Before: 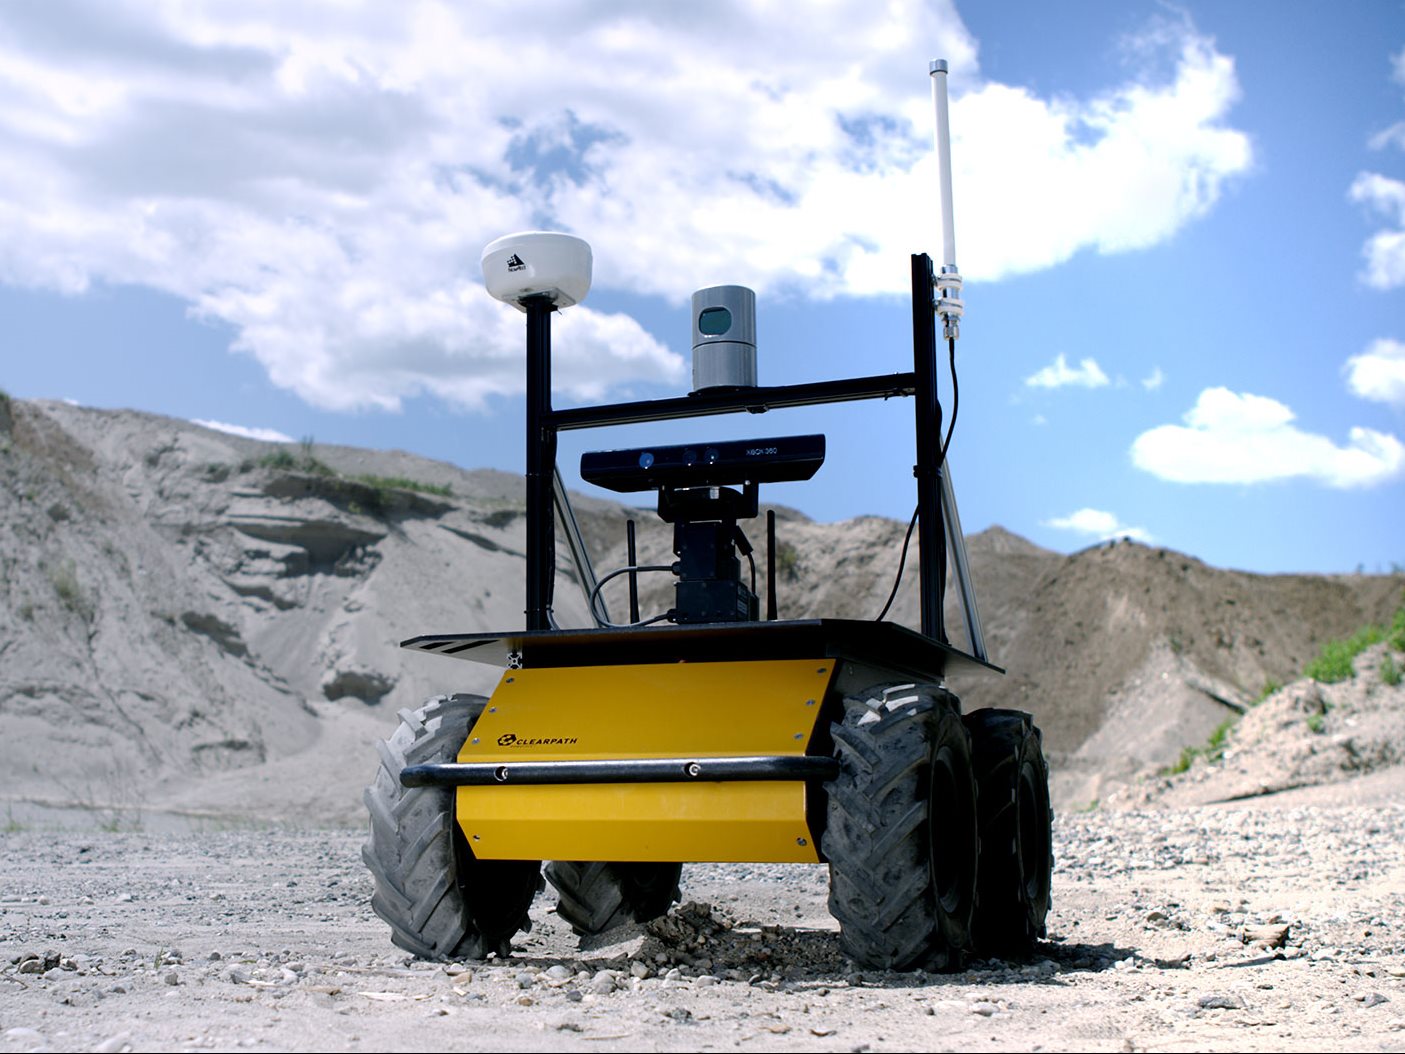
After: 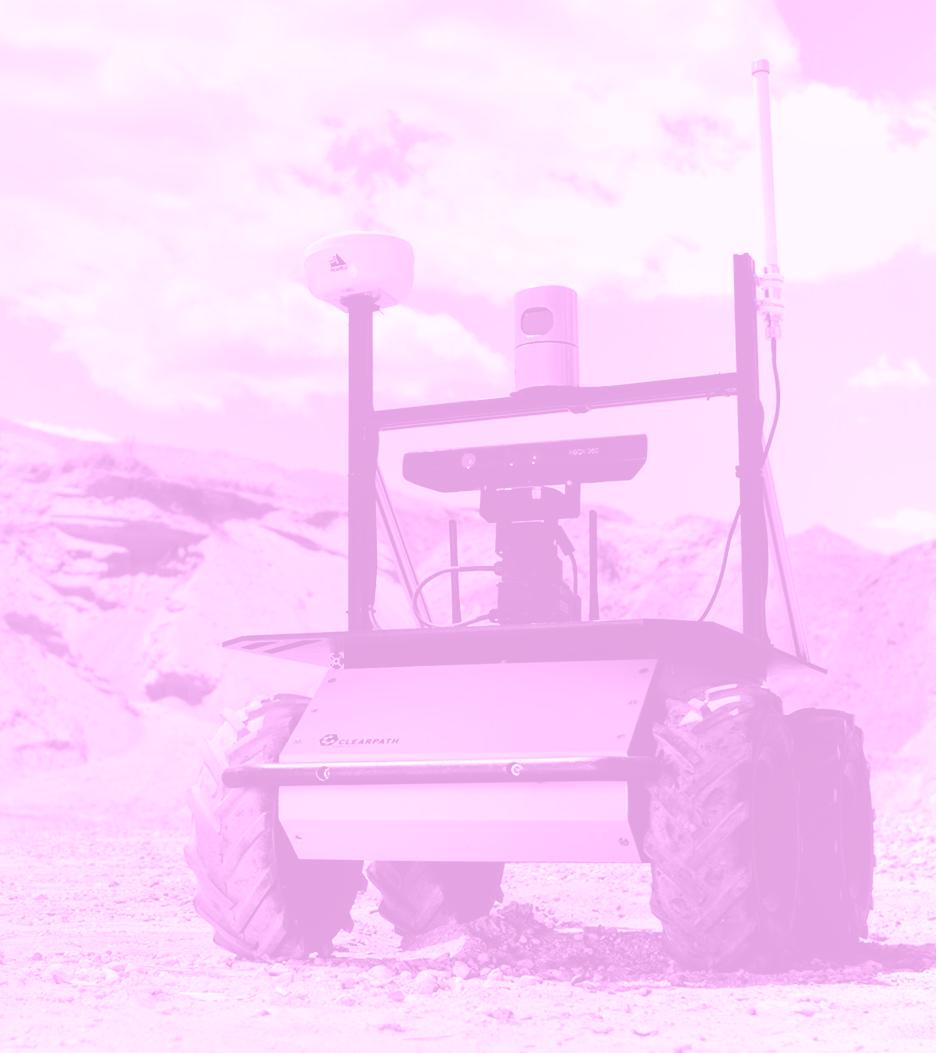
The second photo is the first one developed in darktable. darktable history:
white balance: red 0.986, blue 1.01
crop and rotate: left 12.673%, right 20.66%
local contrast: mode bilateral grid, contrast 20, coarseness 50, detail 150%, midtone range 0.2
tone equalizer: -8 EV -0.75 EV, -7 EV -0.7 EV, -6 EV -0.6 EV, -5 EV -0.4 EV, -3 EV 0.4 EV, -2 EV 0.6 EV, -1 EV 0.7 EV, +0 EV 0.75 EV, edges refinement/feathering 500, mask exposure compensation -1.57 EV, preserve details no
exposure: black level correction -0.062, exposure -0.05 EV, compensate highlight preservation false
colorize: hue 331.2°, saturation 75%, source mix 30.28%, lightness 70.52%, version 1
